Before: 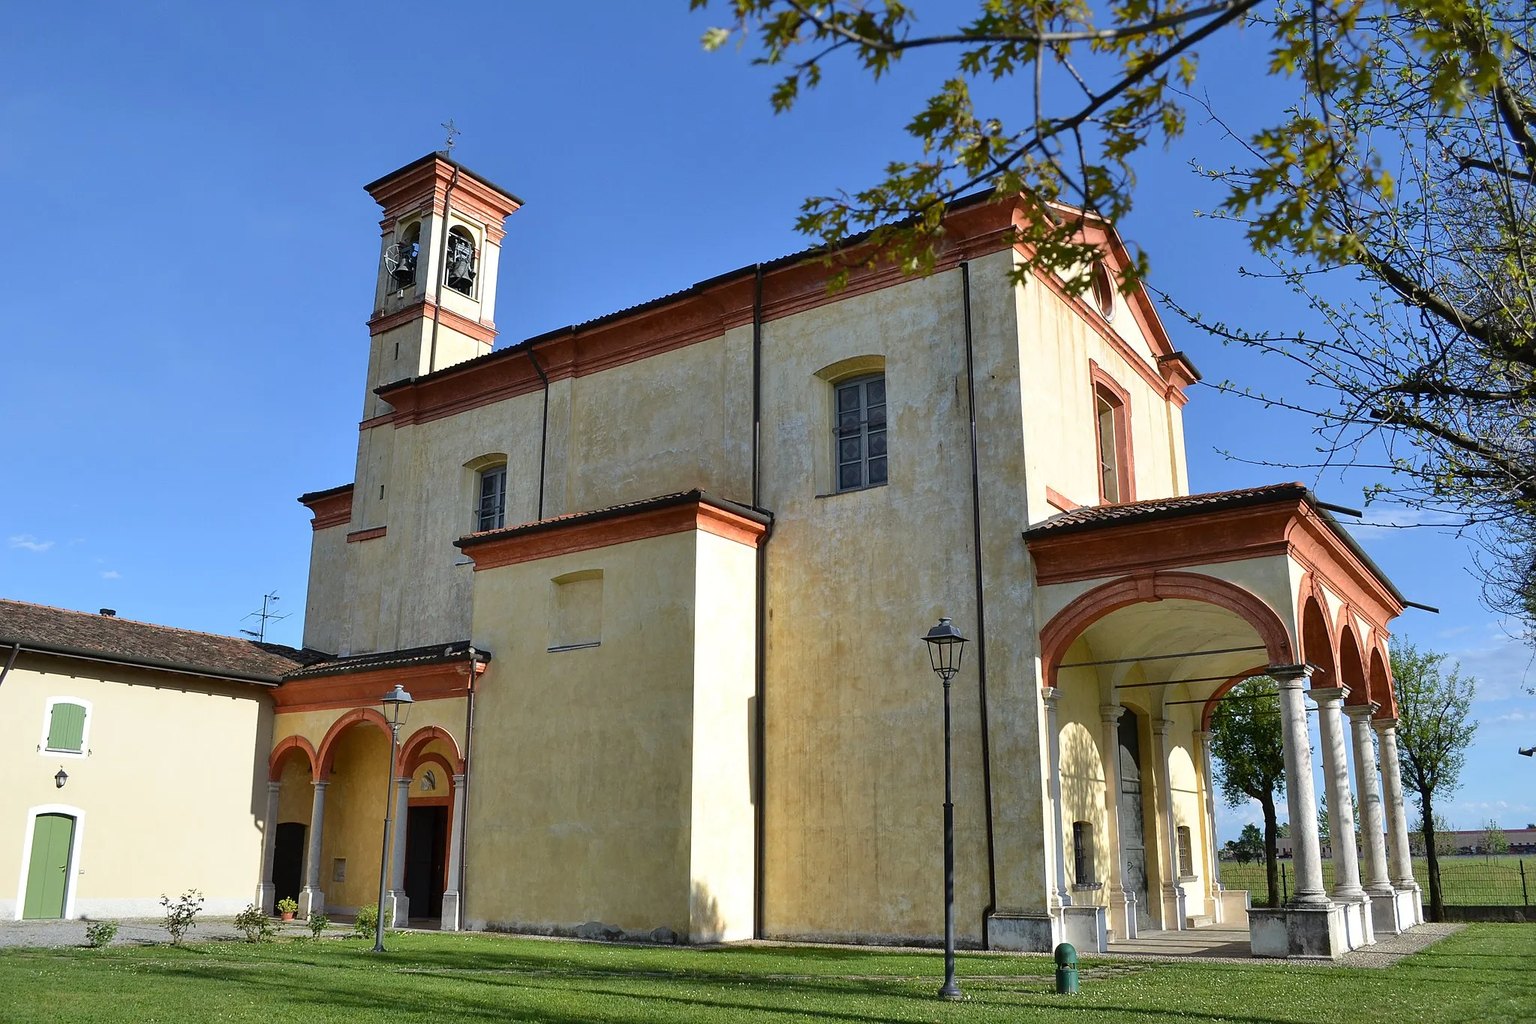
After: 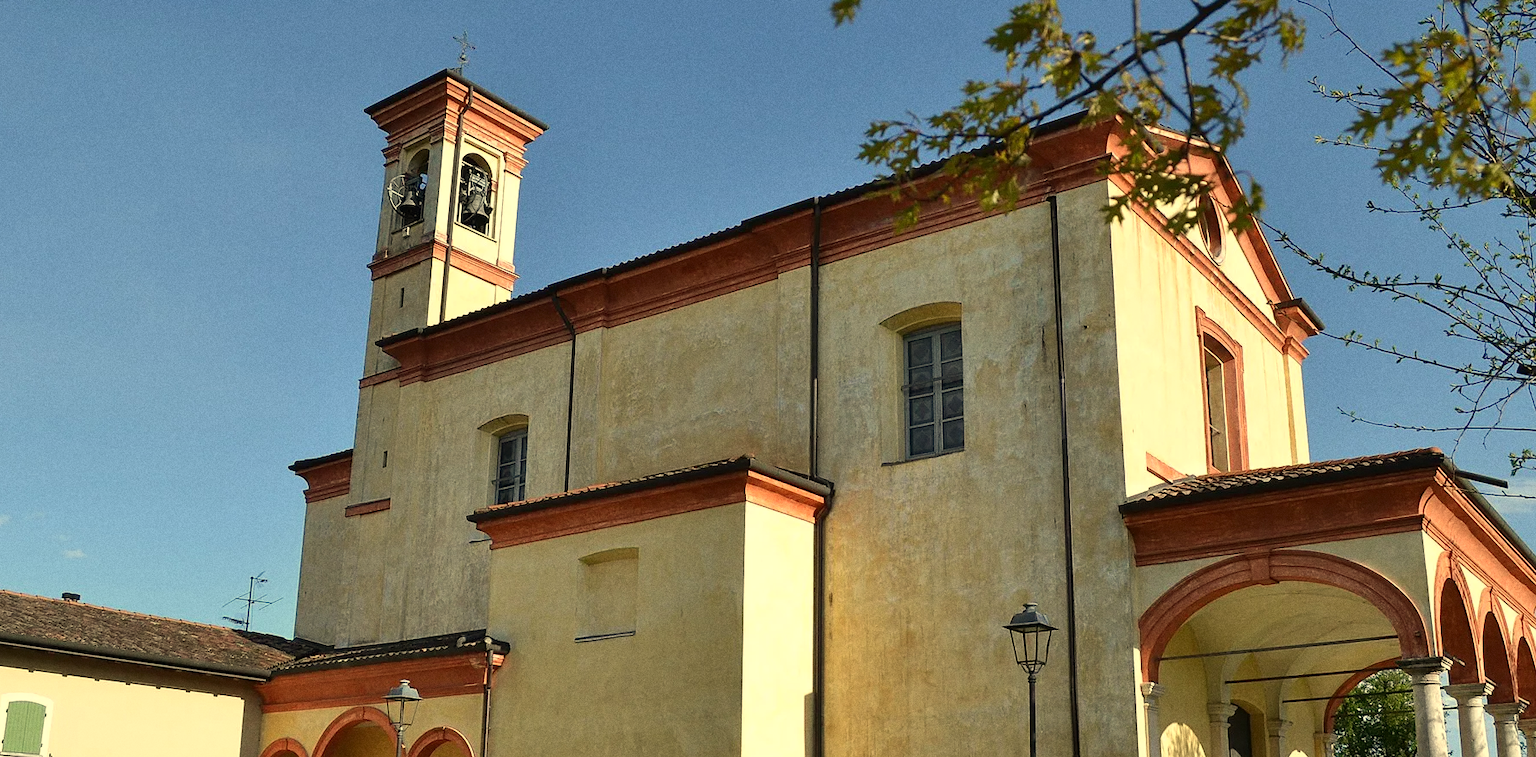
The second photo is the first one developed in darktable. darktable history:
crop: left 3.015%, top 8.969%, right 9.647%, bottom 26.457%
grain: coarseness 0.09 ISO
white balance: red 1.08, blue 0.791
